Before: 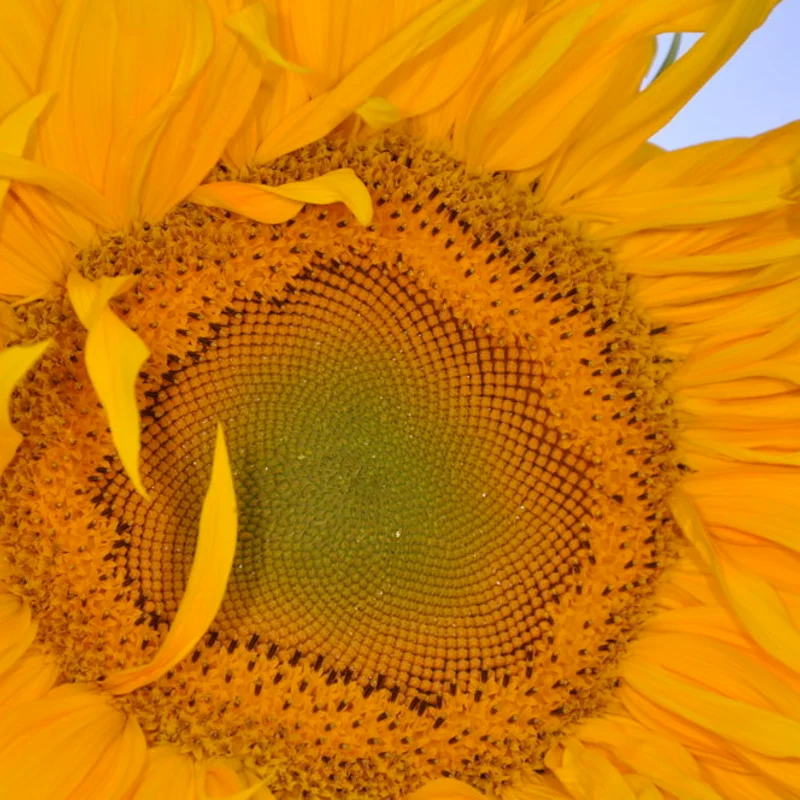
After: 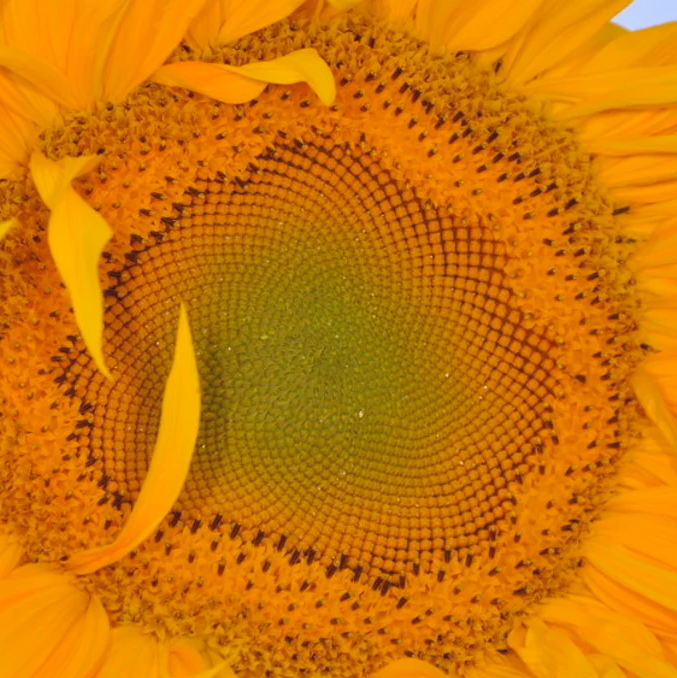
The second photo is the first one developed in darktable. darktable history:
crop and rotate: left 4.654%, top 15.234%, right 10.642%
contrast brightness saturation: contrast -0.094, brightness 0.052, saturation 0.076
